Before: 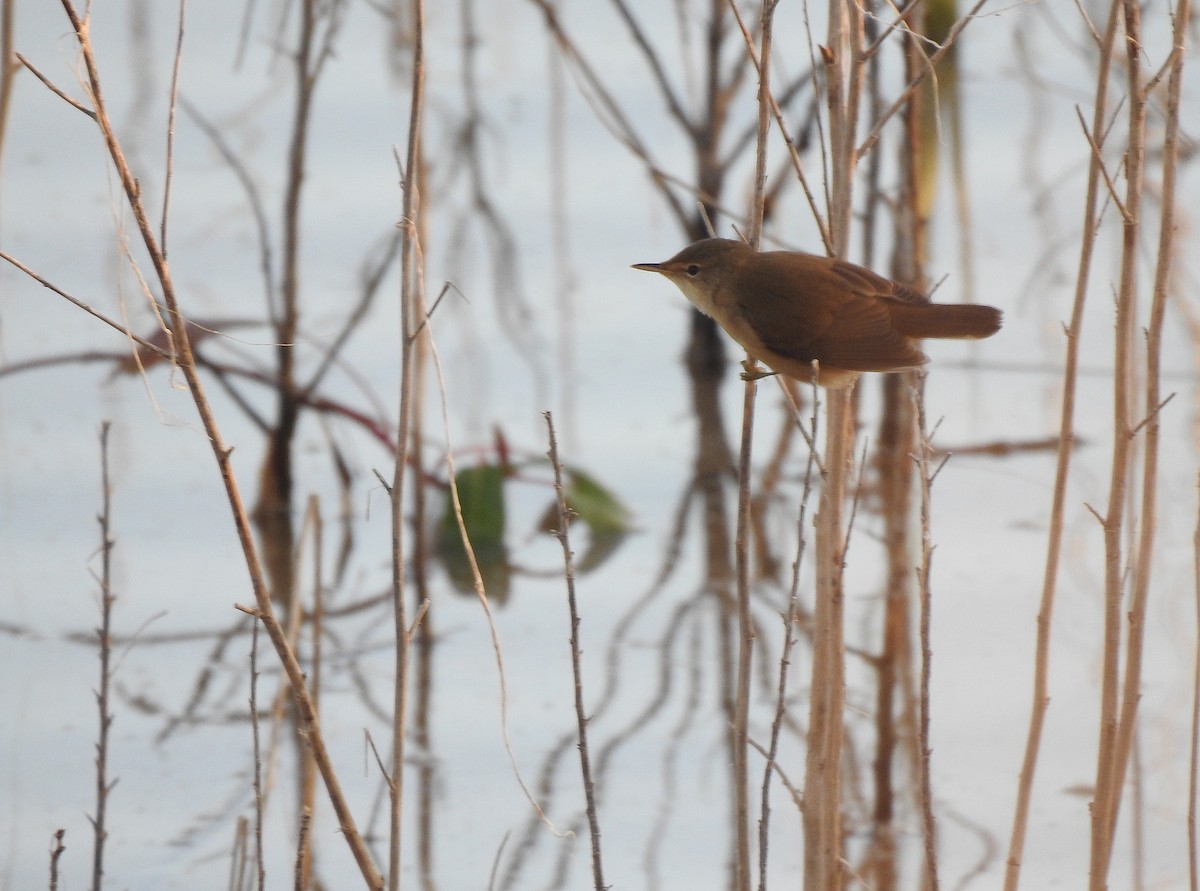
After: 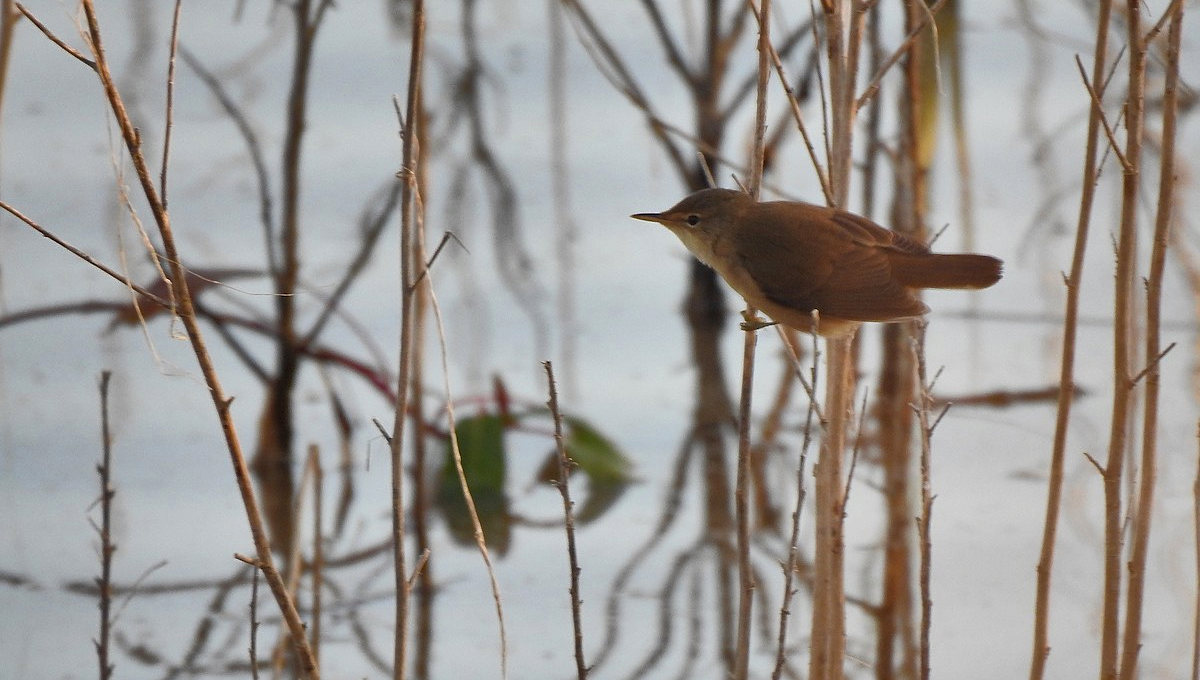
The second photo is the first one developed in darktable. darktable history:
sharpen: amount 0.202
crop: top 5.705%, bottom 17.906%
haze removal: compatibility mode true, adaptive false
shadows and highlights: shadows 30.67, highlights -62.82, soften with gaussian
